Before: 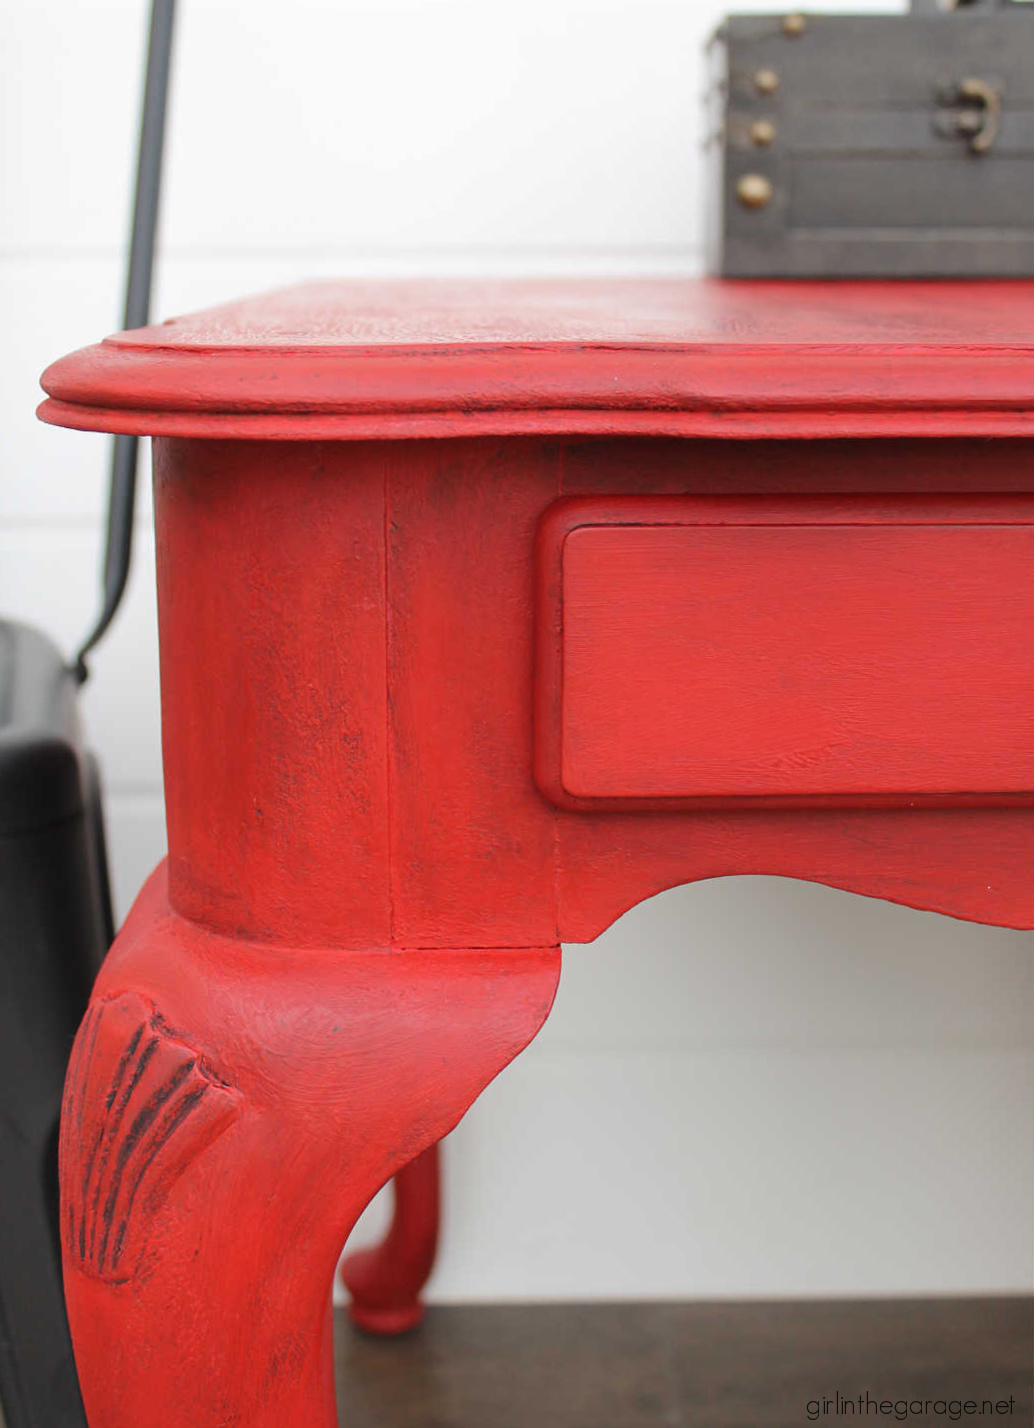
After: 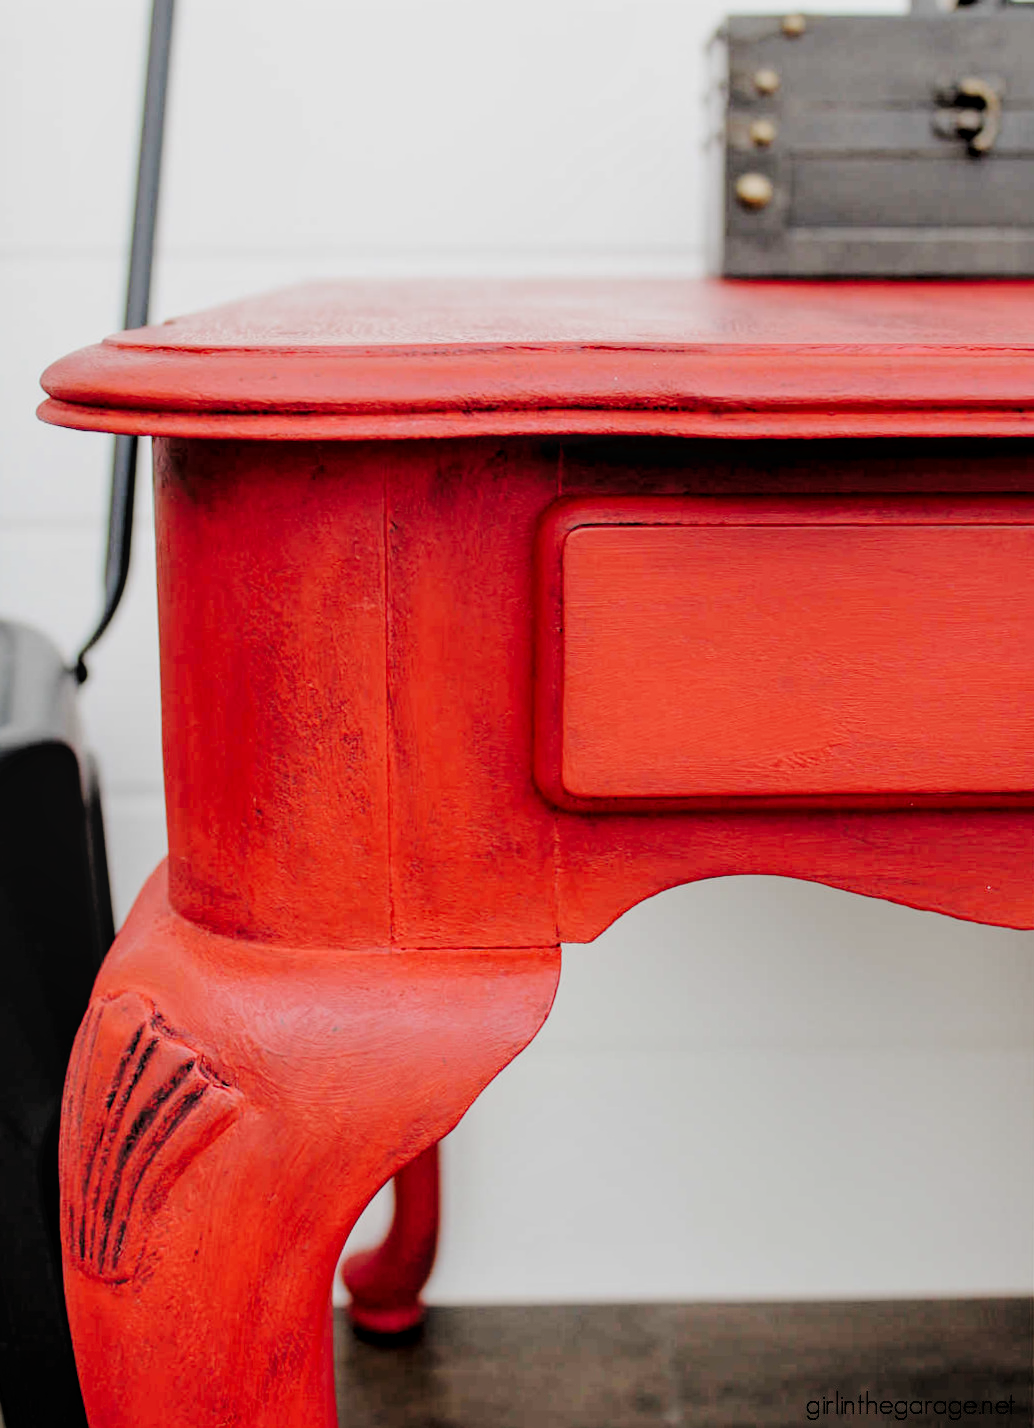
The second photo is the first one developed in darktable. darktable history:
local contrast: on, module defaults
filmic rgb: black relative exposure -3.31 EV, white relative exposure 3.45 EV, hardness 2.36, contrast 1.103
tone curve: curves: ch0 [(0, 0) (0.003, 0.019) (0.011, 0.02) (0.025, 0.019) (0.044, 0.027) (0.069, 0.038) (0.1, 0.056) (0.136, 0.089) (0.177, 0.137) (0.224, 0.187) (0.277, 0.259) (0.335, 0.343) (0.399, 0.437) (0.468, 0.532) (0.543, 0.613) (0.623, 0.685) (0.709, 0.752) (0.801, 0.822) (0.898, 0.9) (1, 1)], preserve colors none
